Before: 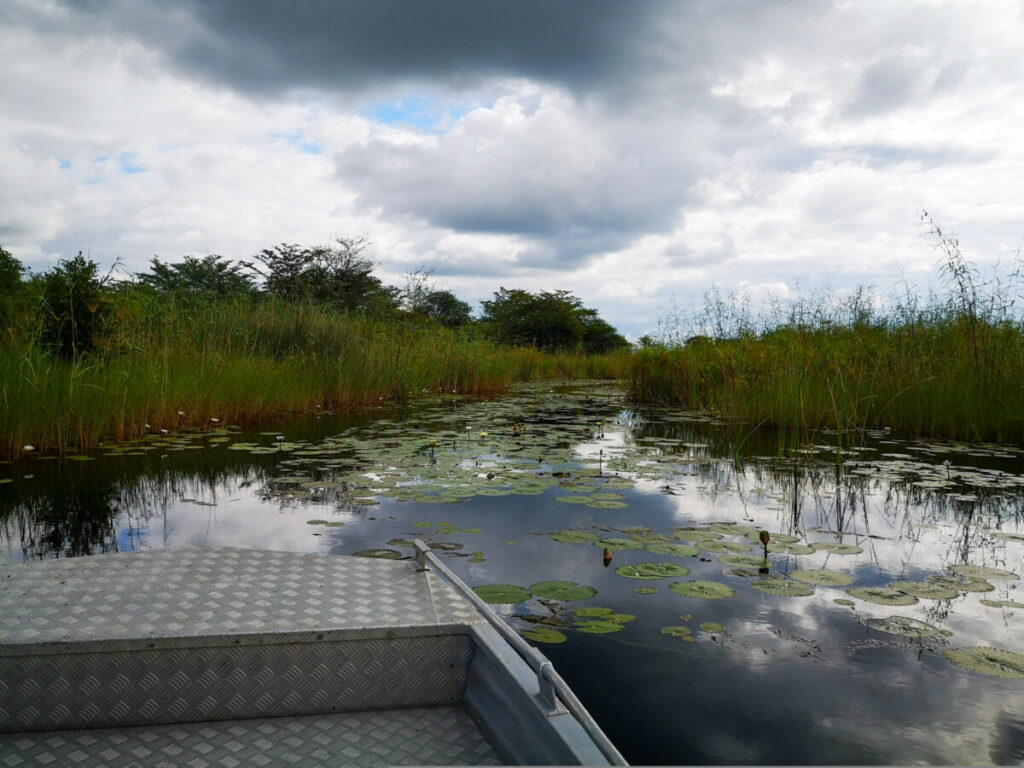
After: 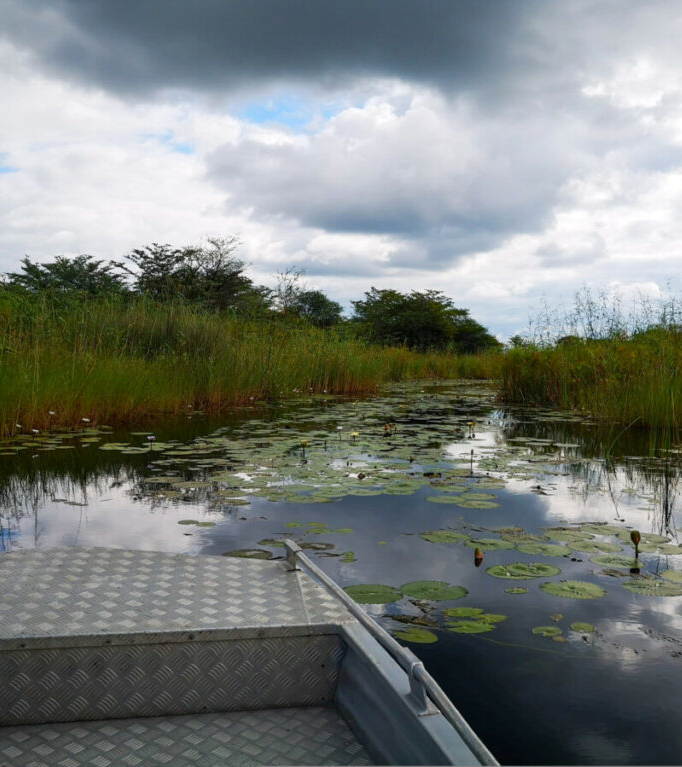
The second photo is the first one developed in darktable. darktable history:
crop and rotate: left 12.673%, right 20.66%
levels: levels [0, 0.492, 0.984]
